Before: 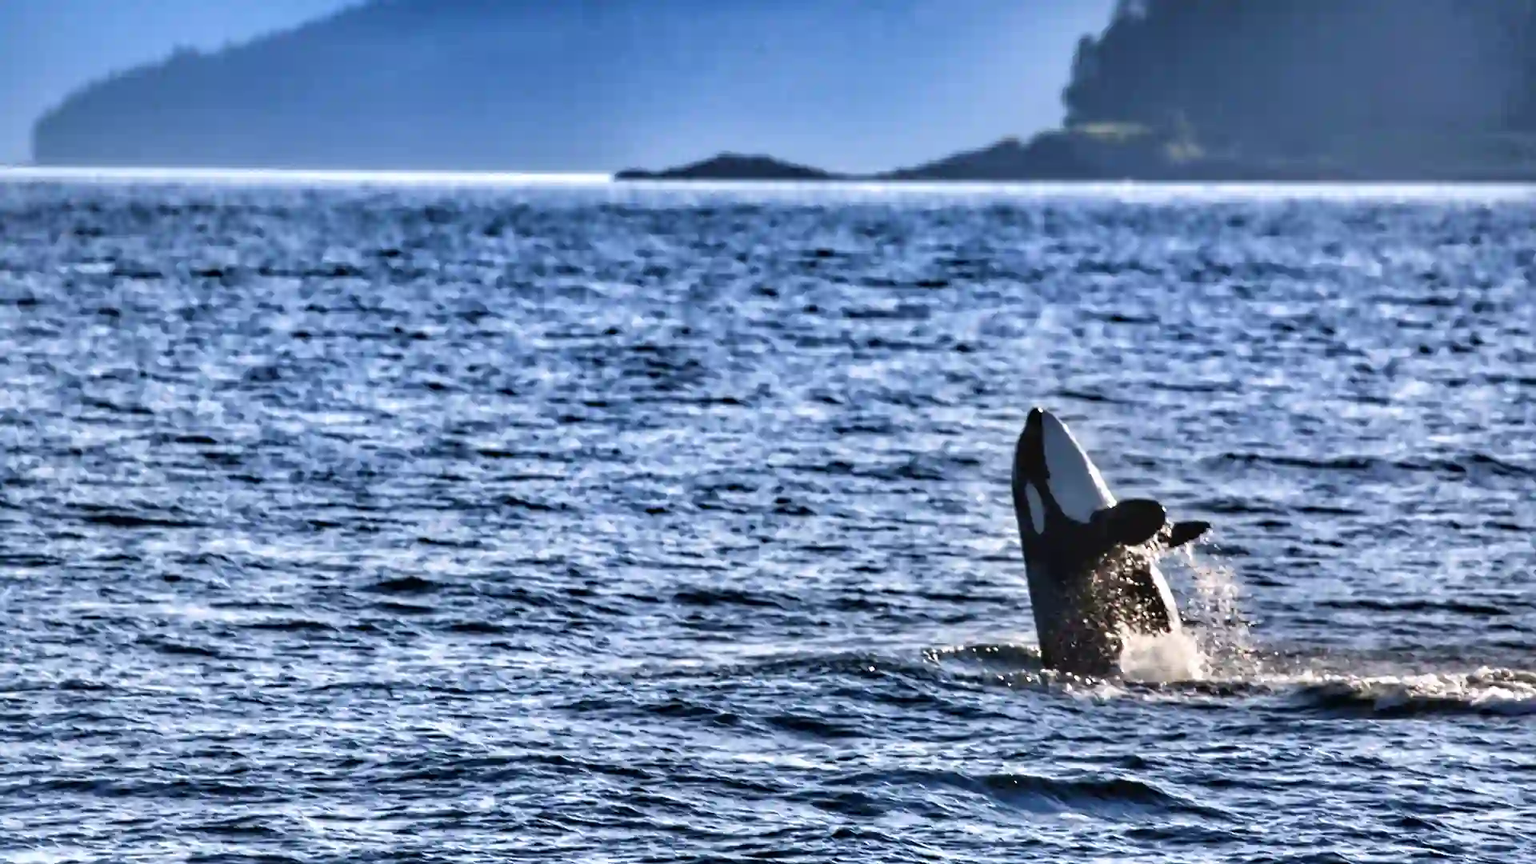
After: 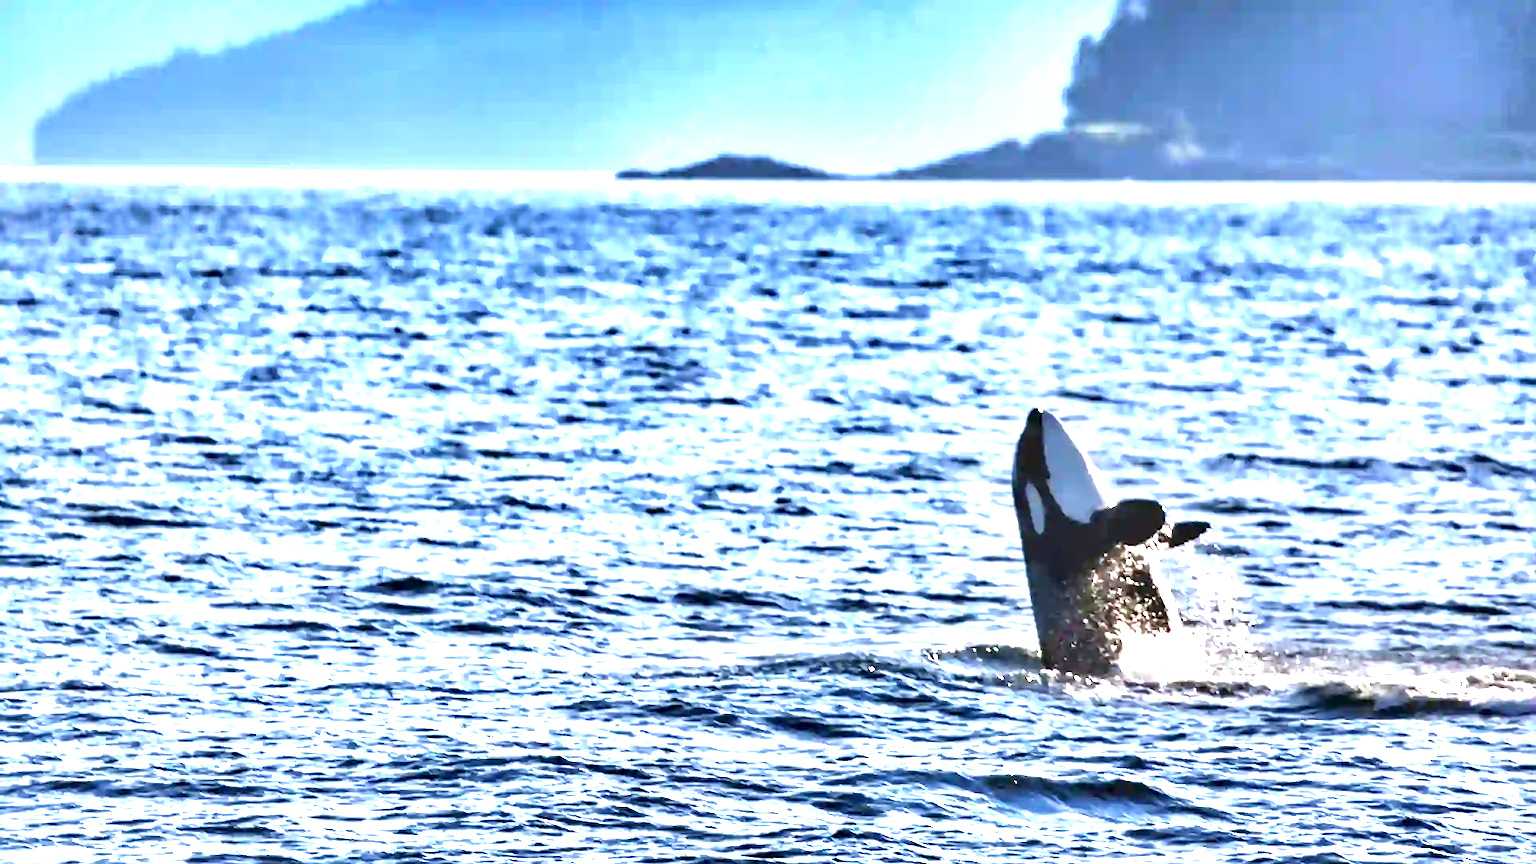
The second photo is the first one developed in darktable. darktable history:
white balance: red 0.982, blue 1.018
exposure: black level correction 0.001, exposure 1.719 EV, compensate exposure bias true, compensate highlight preservation false
